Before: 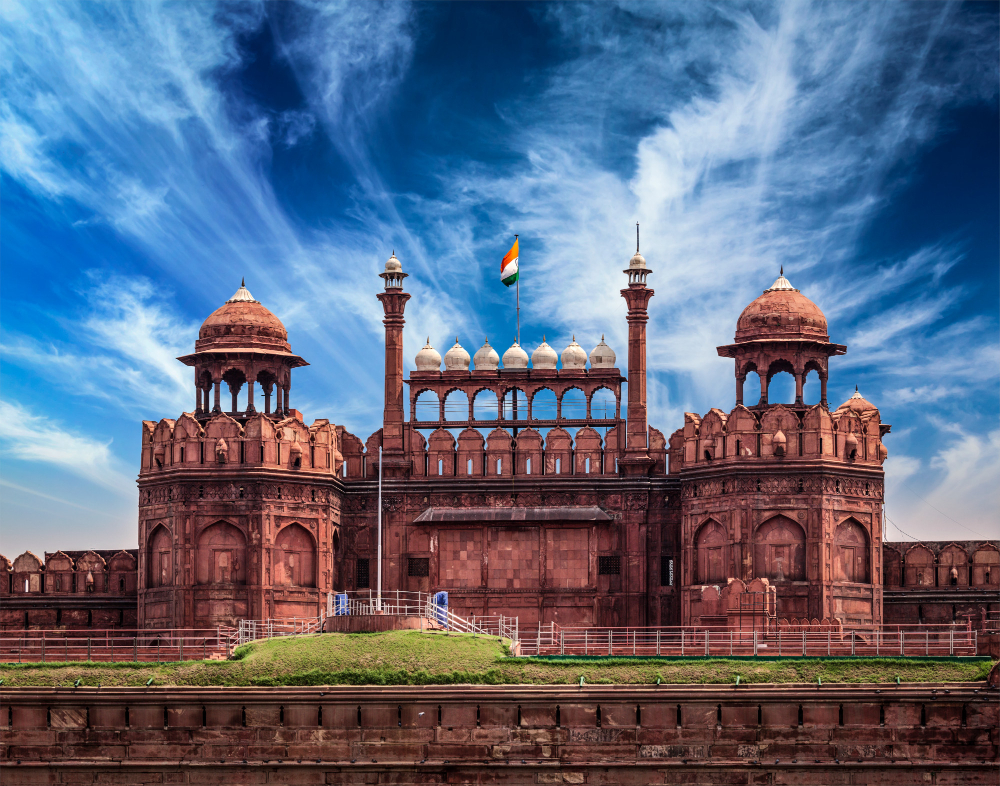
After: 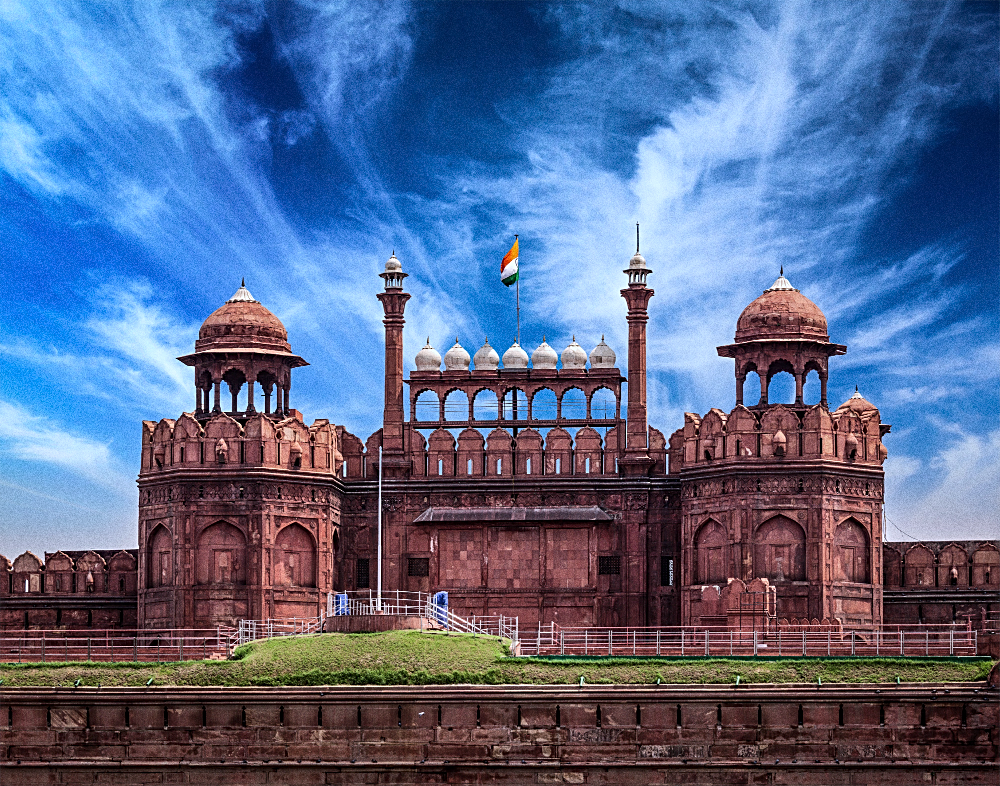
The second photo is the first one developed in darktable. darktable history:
grain: coarseness 0.09 ISO, strength 40%
sharpen: on, module defaults
white balance: red 0.931, blue 1.11
